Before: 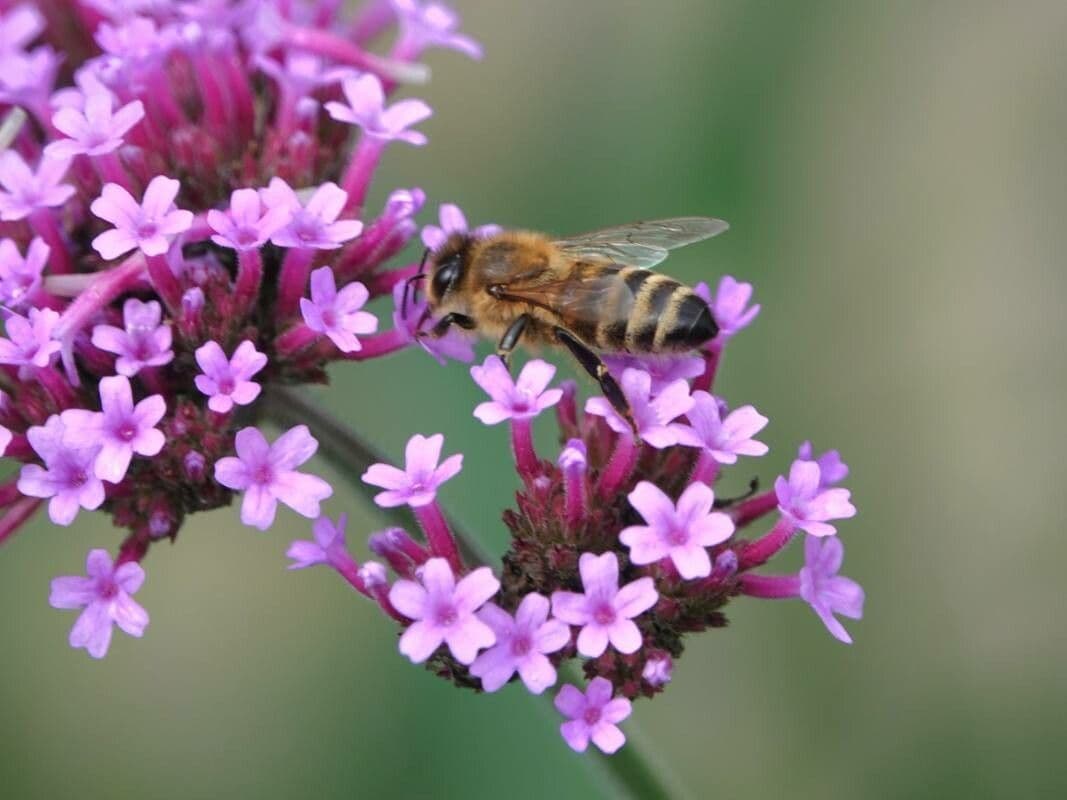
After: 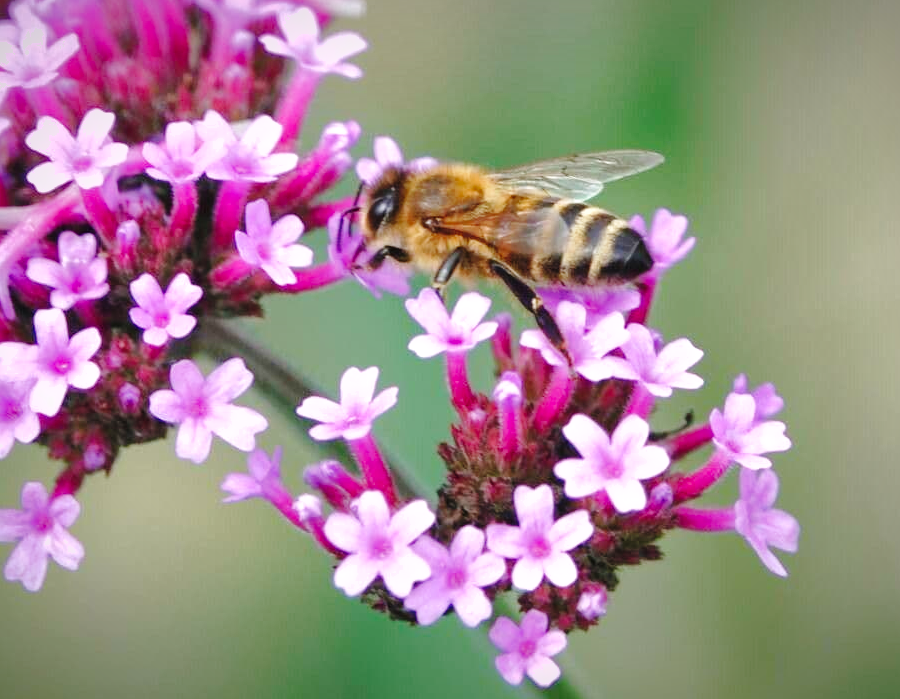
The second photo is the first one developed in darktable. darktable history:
vignetting: fall-off radius 99.87%, brightness -0.574, saturation -0.002, width/height ratio 1.338
shadows and highlights: highlights -60.08
base curve: curves: ch0 [(0, 0) (0.036, 0.025) (0.121, 0.166) (0.206, 0.329) (0.605, 0.79) (1, 1)], preserve colors none
exposure: exposure 0.607 EV, compensate highlight preservation false
crop: left 6.098%, top 8.41%, right 9.536%, bottom 4.123%
